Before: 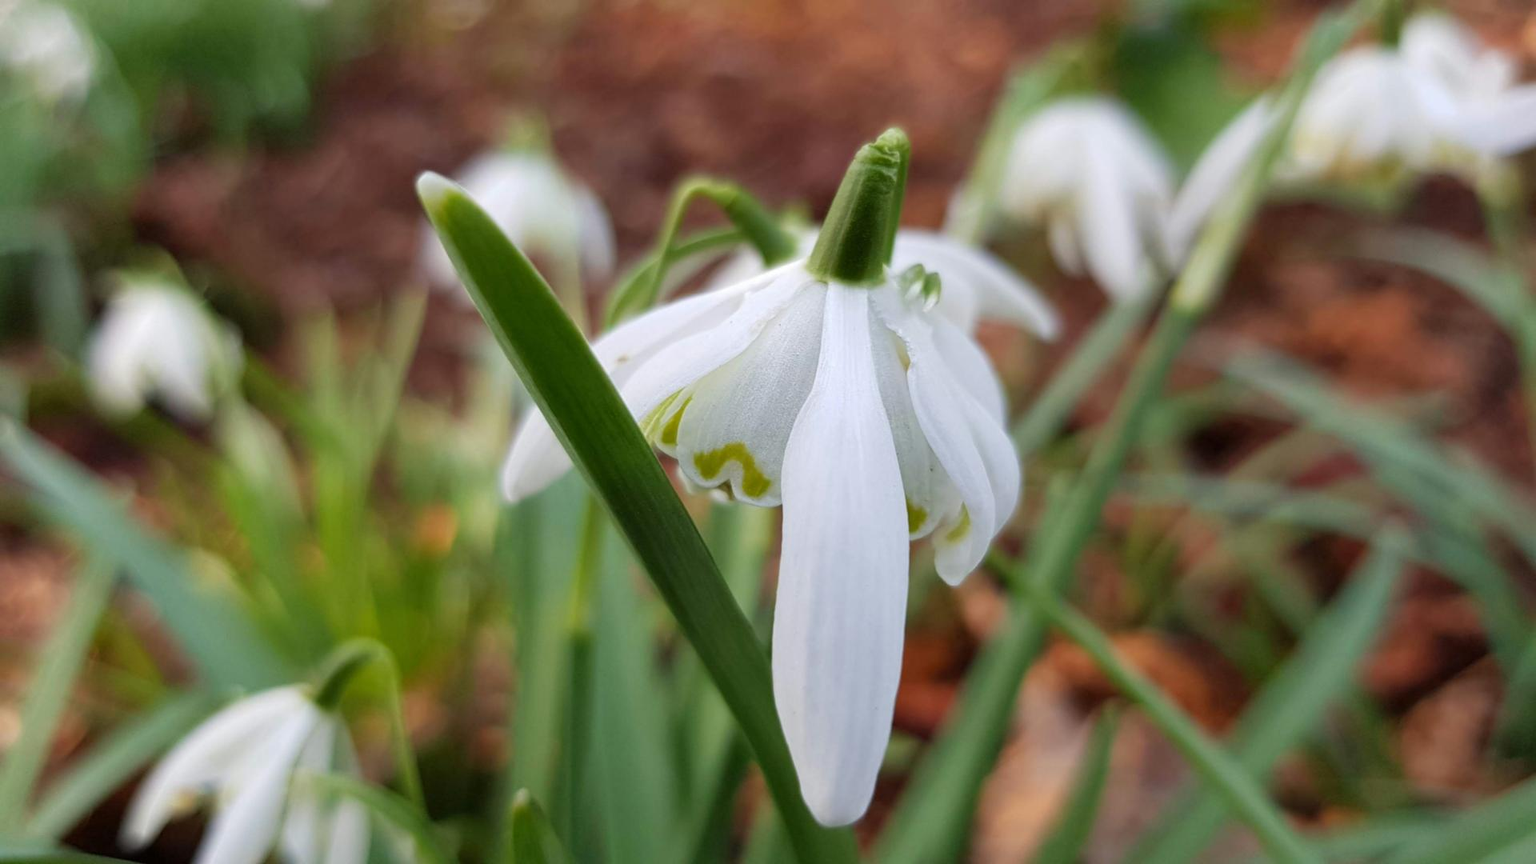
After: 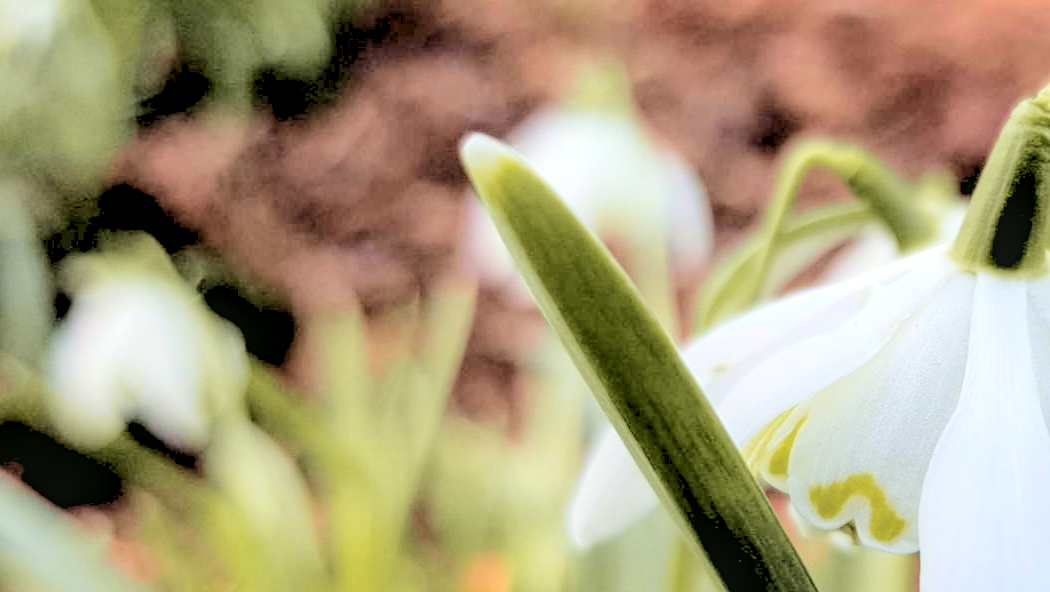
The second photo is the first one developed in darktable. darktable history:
local contrast: on, module defaults
rgb levels: levels [[0.027, 0.429, 0.996], [0, 0.5, 1], [0, 0.5, 1]]
crop and rotate: left 3.047%, top 7.509%, right 42.236%, bottom 37.598%
tone curve: curves: ch0 [(0, 0) (0.21, 0.21) (0.43, 0.586) (0.65, 0.793) (1, 1)]; ch1 [(0, 0) (0.382, 0.447) (0.492, 0.484) (0.544, 0.547) (0.583, 0.578) (0.599, 0.595) (0.67, 0.673) (1, 1)]; ch2 [(0, 0) (0.411, 0.382) (0.492, 0.5) (0.531, 0.534) (0.56, 0.573) (0.599, 0.602) (0.696, 0.693) (1, 1)], color space Lab, independent channels, preserve colors none
